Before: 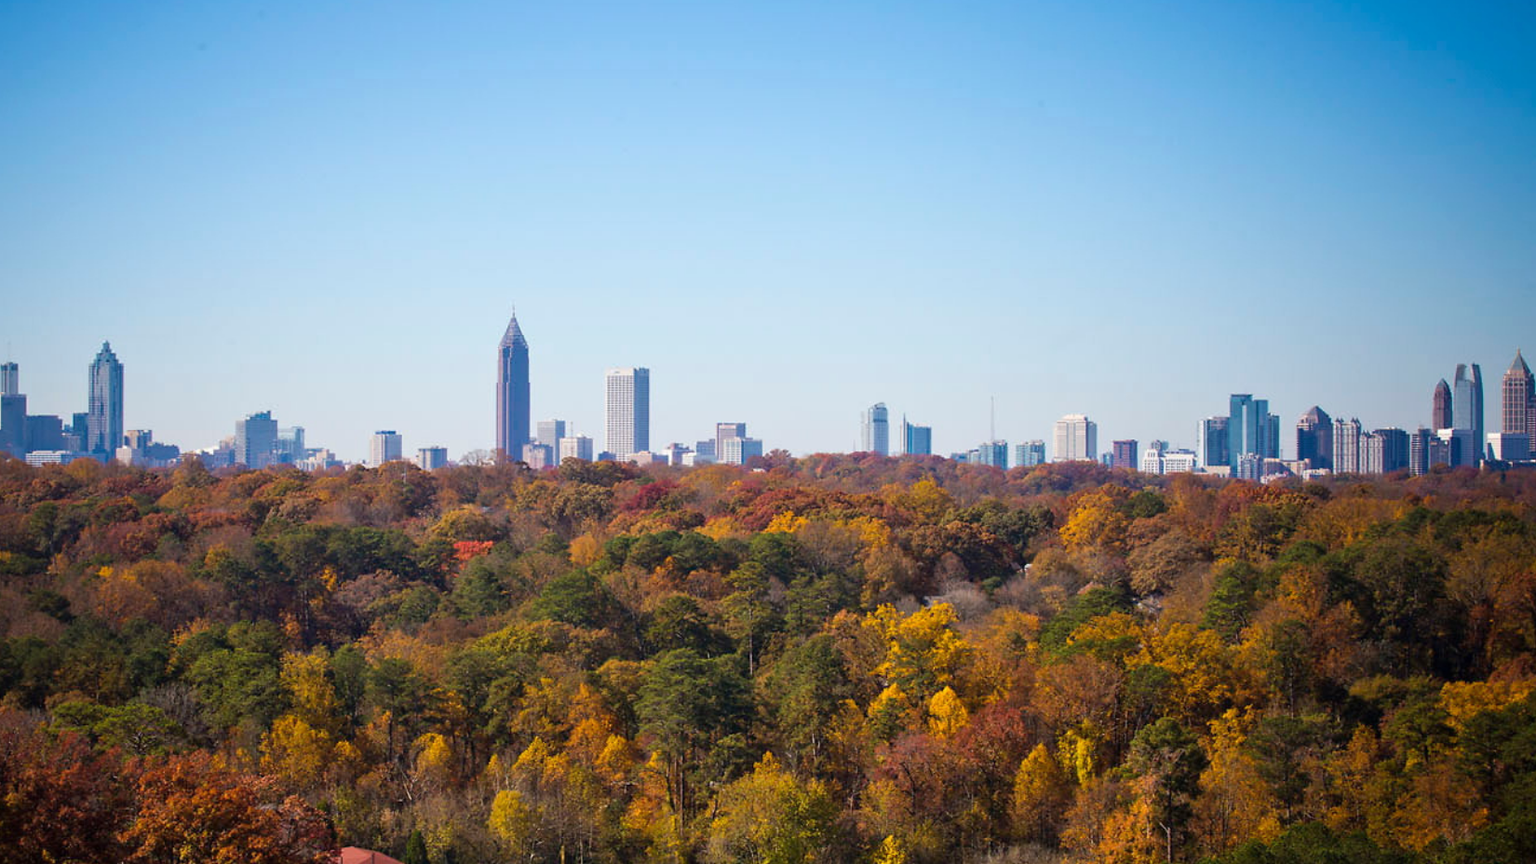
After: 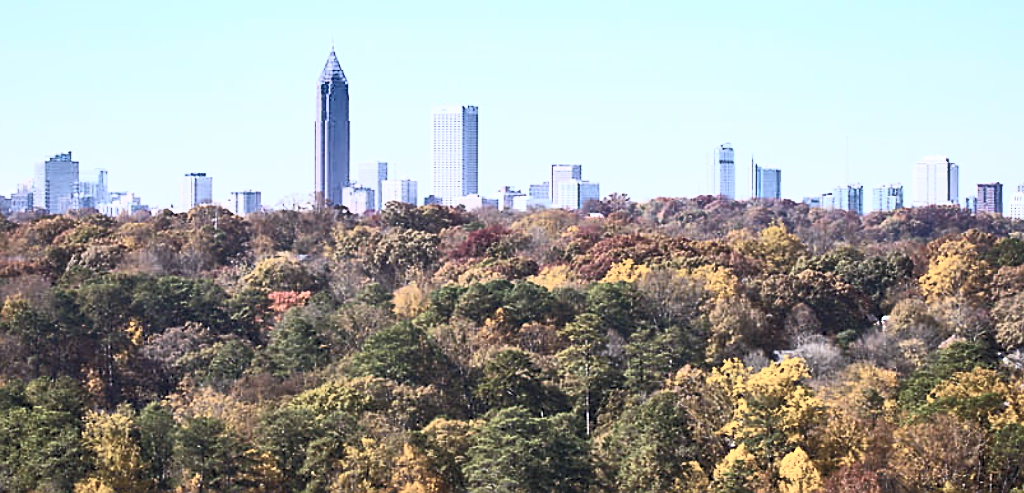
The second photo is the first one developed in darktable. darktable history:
contrast brightness saturation: contrast 0.57, brightness 0.57, saturation -0.34
white balance: red 0.948, green 1.02, blue 1.176
crop: left 13.312%, top 31.28%, right 24.627%, bottom 15.582%
exposure: compensate highlight preservation false
shadows and highlights: low approximation 0.01, soften with gaussian
sharpen: on, module defaults
